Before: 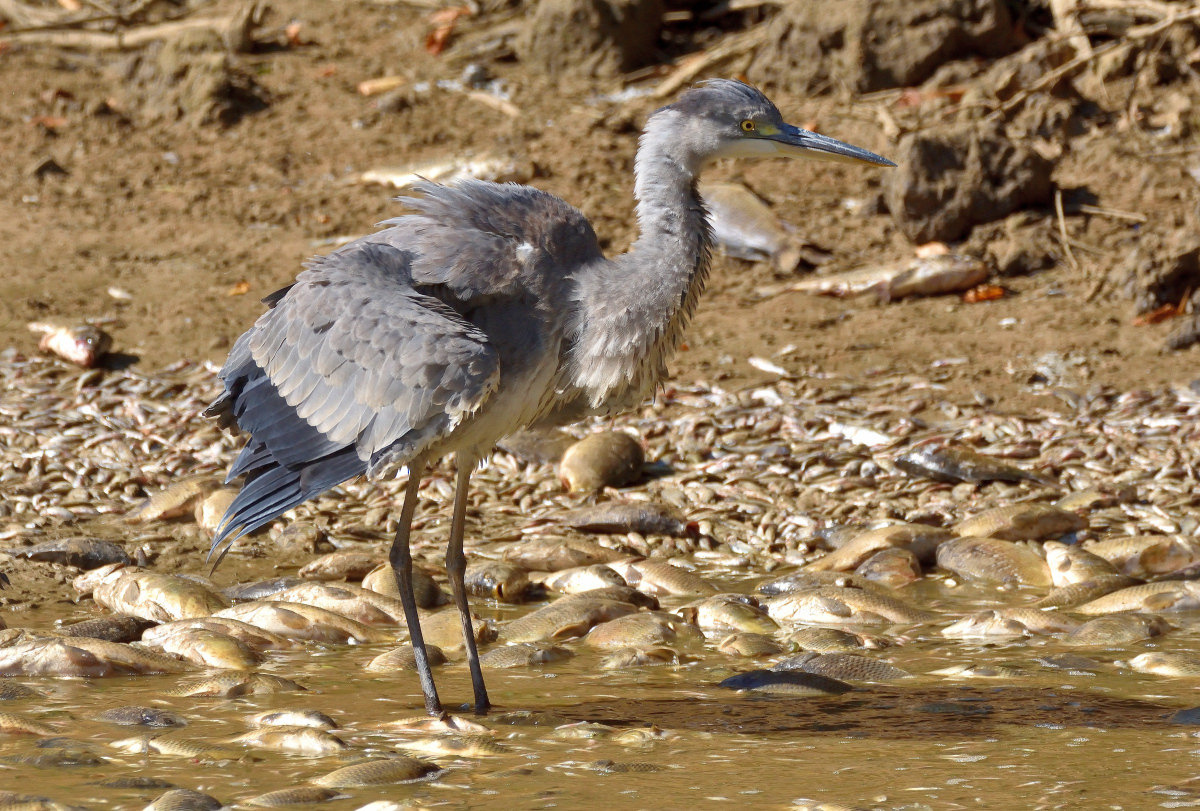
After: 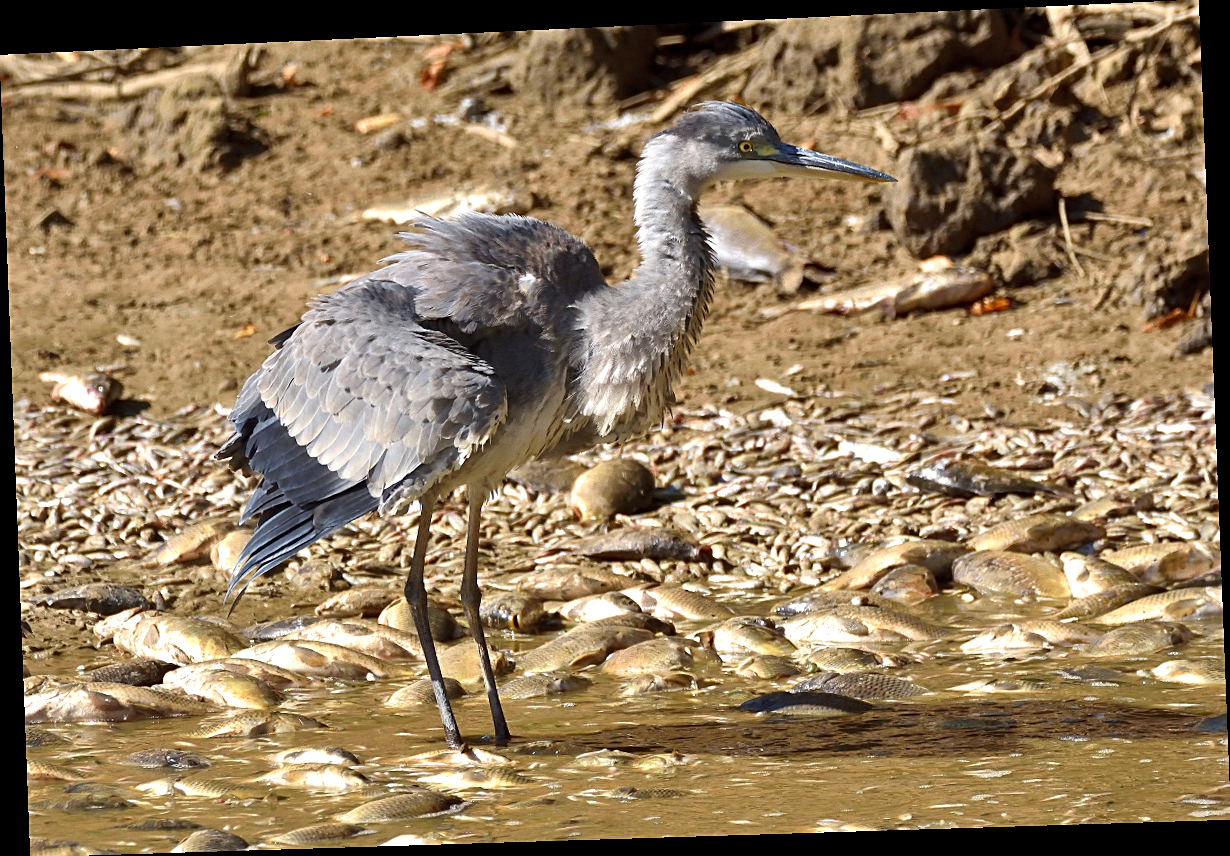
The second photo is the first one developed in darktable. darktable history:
sharpen: on, module defaults
tone equalizer: -8 EV -0.417 EV, -7 EV -0.389 EV, -6 EV -0.333 EV, -5 EV -0.222 EV, -3 EV 0.222 EV, -2 EV 0.333 EV, -1 EV 0.389 EV, +0 EV 0.417 EV, edges refinement/feathering 500, mask exposure compensation -1.57 EV, preserve details no
rotate and perspective: rotation -2.22°, lens shift (horizontal) -0.022, automatic cropping off
